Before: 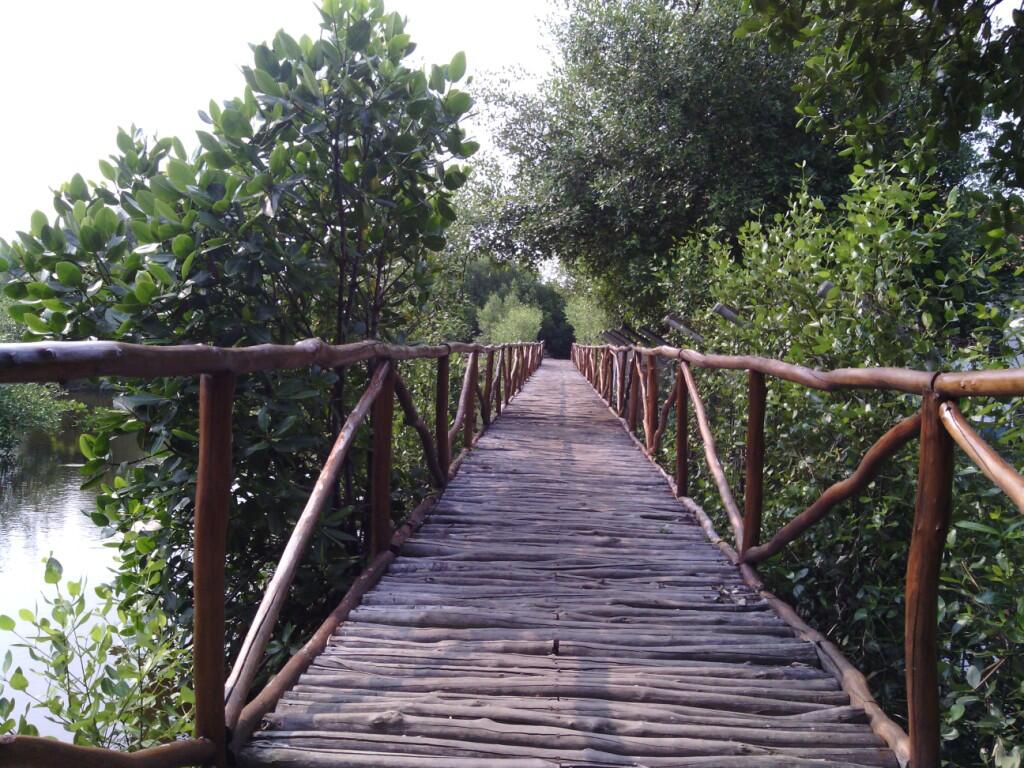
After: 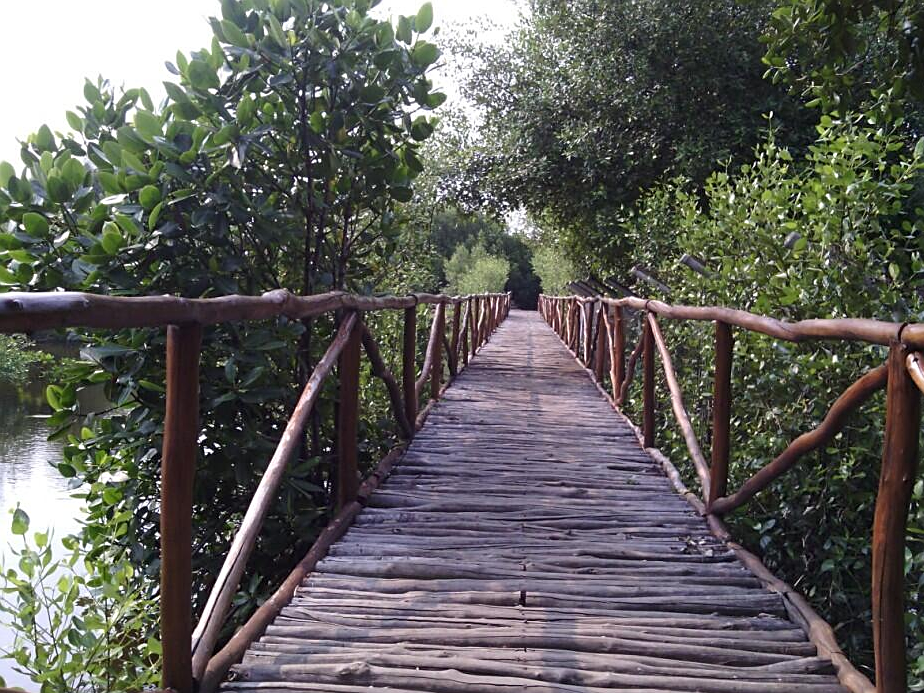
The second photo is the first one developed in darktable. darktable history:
sharpen: on, module defaults
crop: left 3.305%, top 6.436%, right 6.389%, bottom 3.258%
